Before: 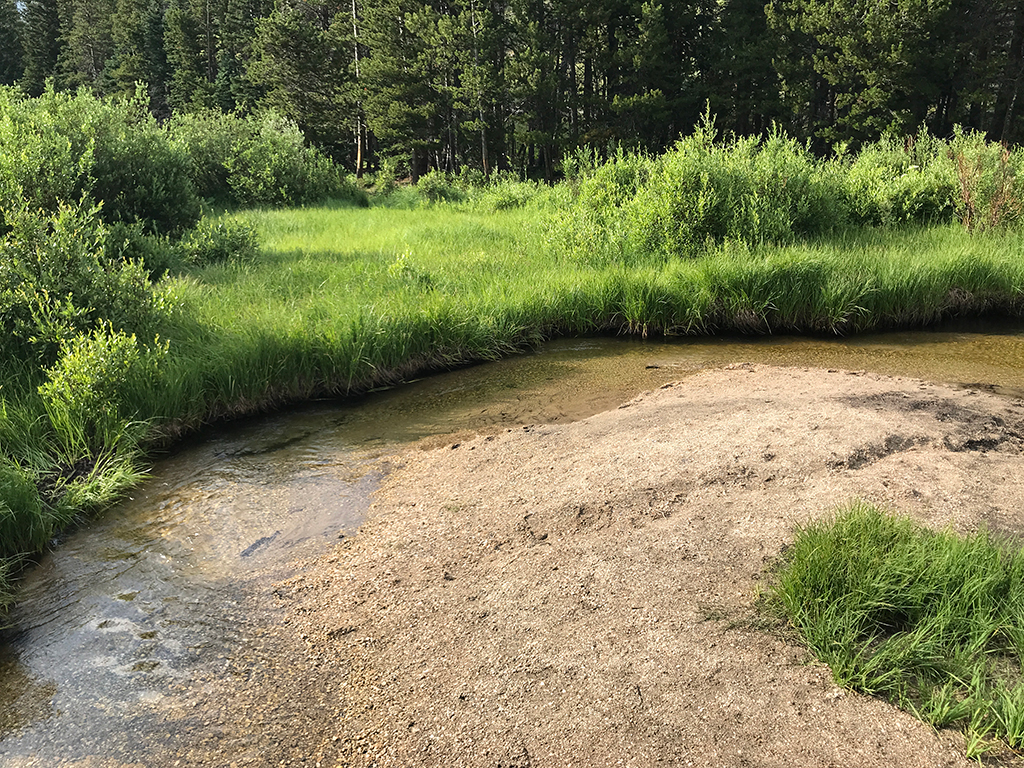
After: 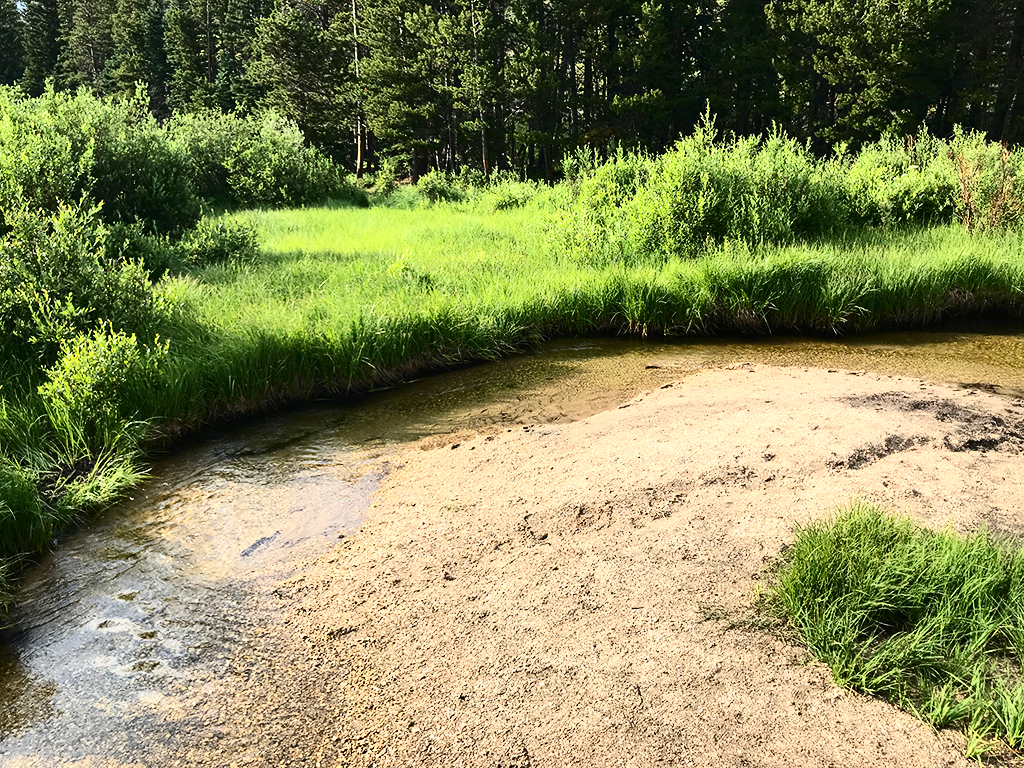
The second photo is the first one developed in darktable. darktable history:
contrast brightness saturation: contrast 0.4, brightness 0.1, saturation 0.21
